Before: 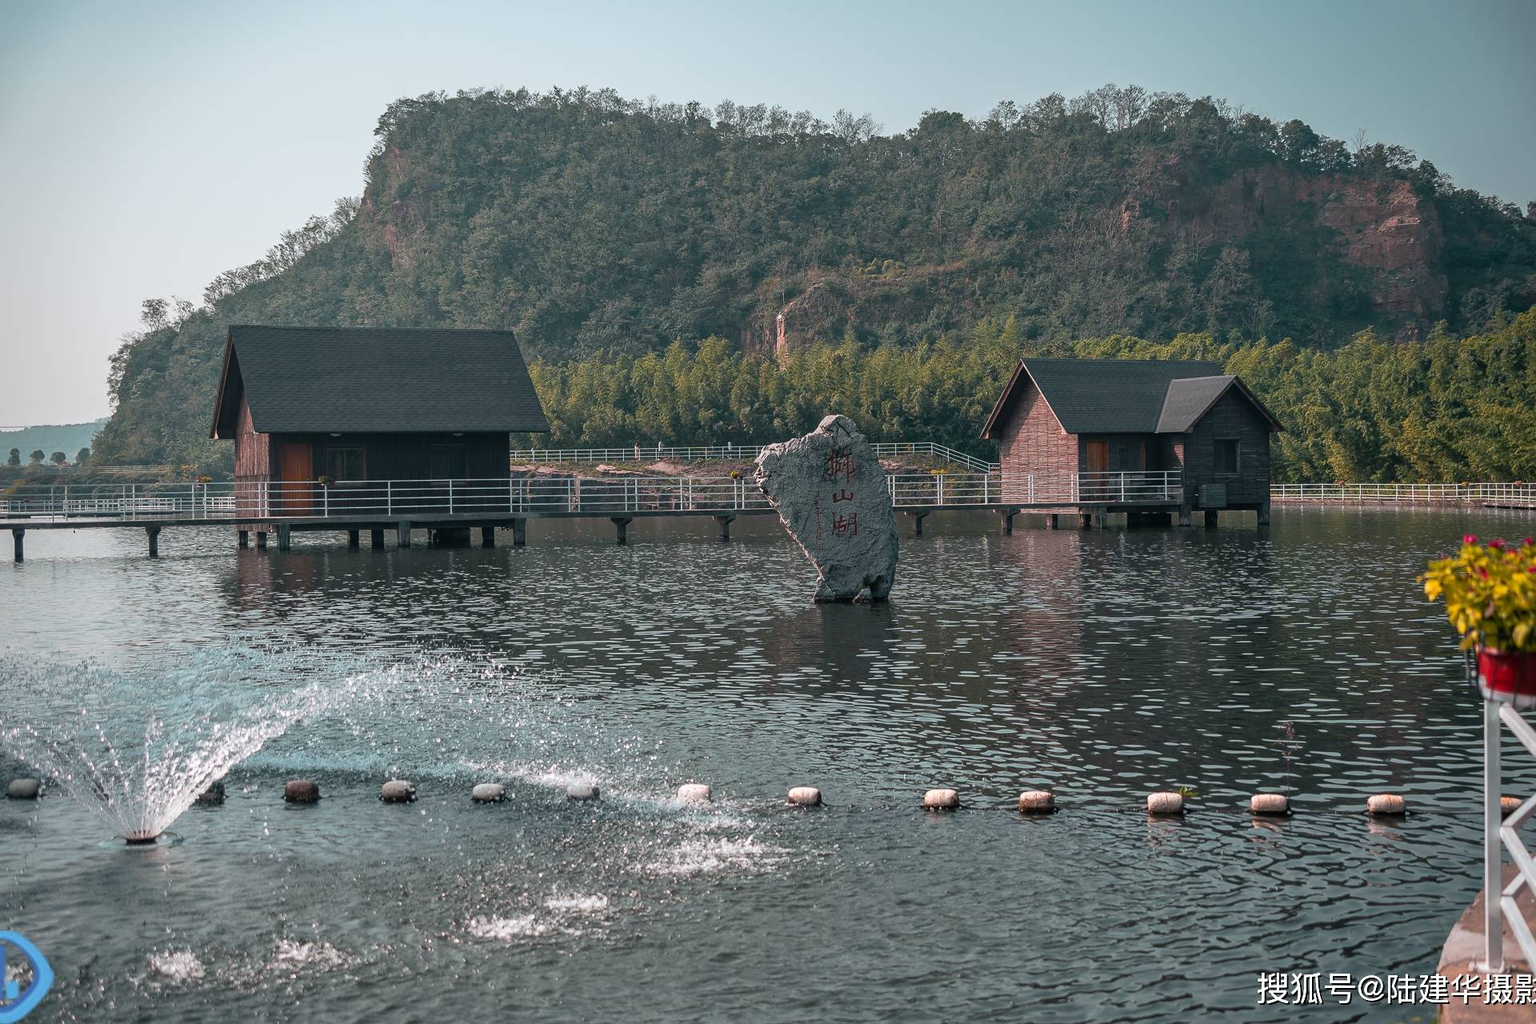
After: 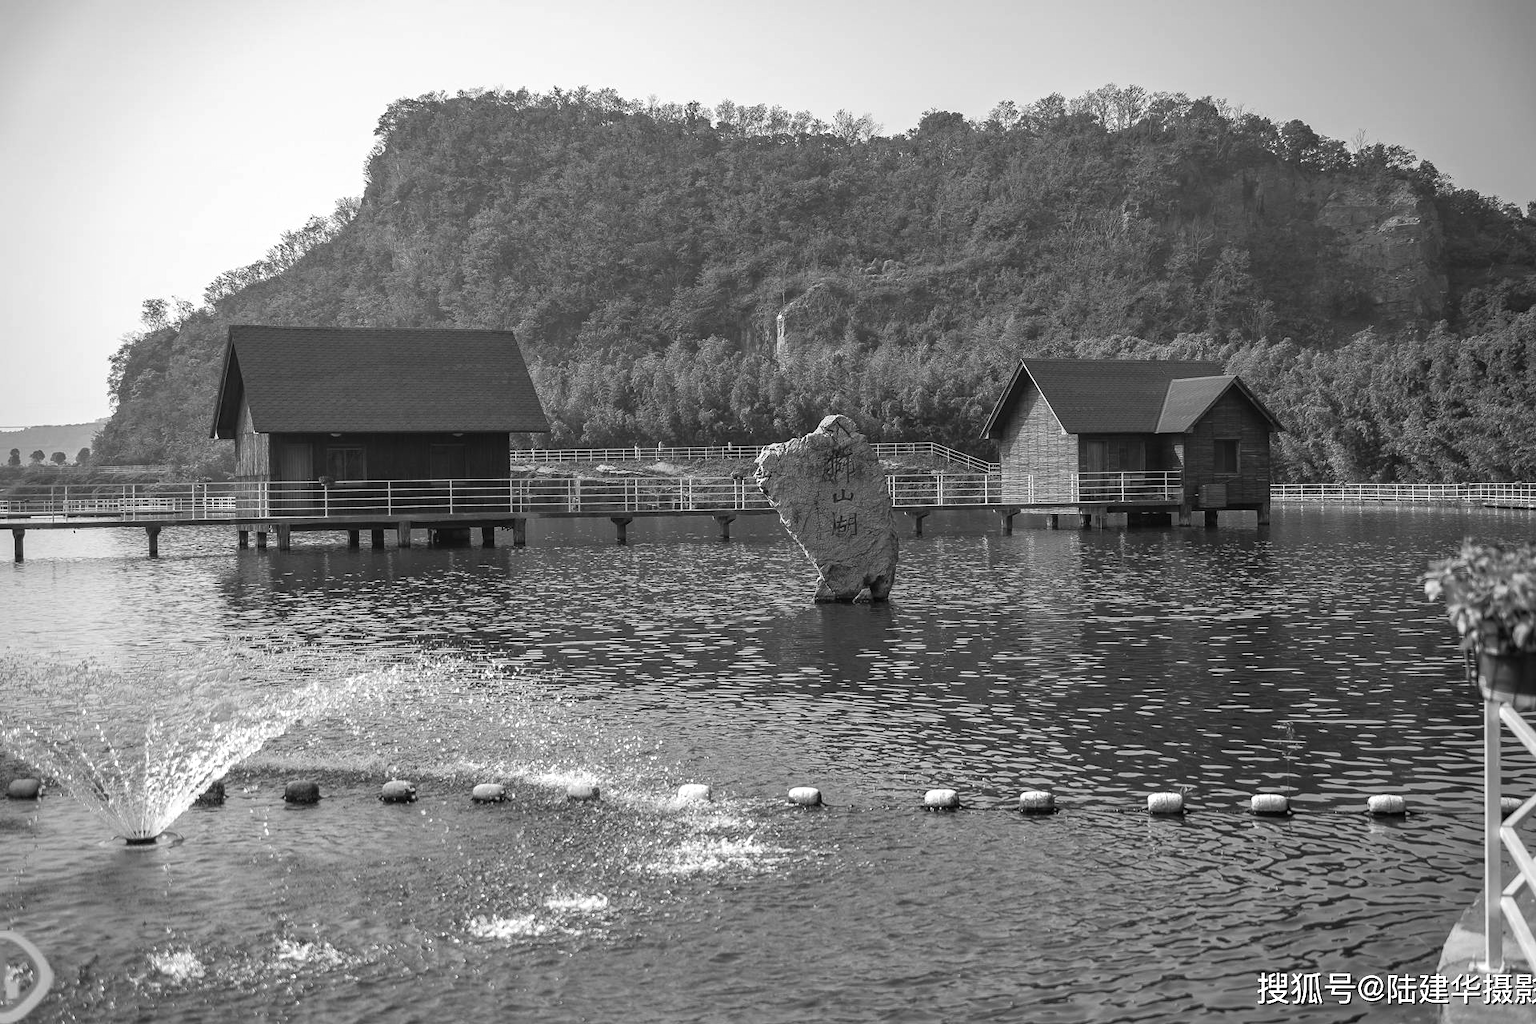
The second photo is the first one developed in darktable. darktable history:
exposure: black level correction 0, exposure 0.5 EV, compensate exposure bias true, compensate highlight preservation false
color balance rgb: perceptual saturation grading › global saturation -3%
monochrome: a 14.95, b -89.96
